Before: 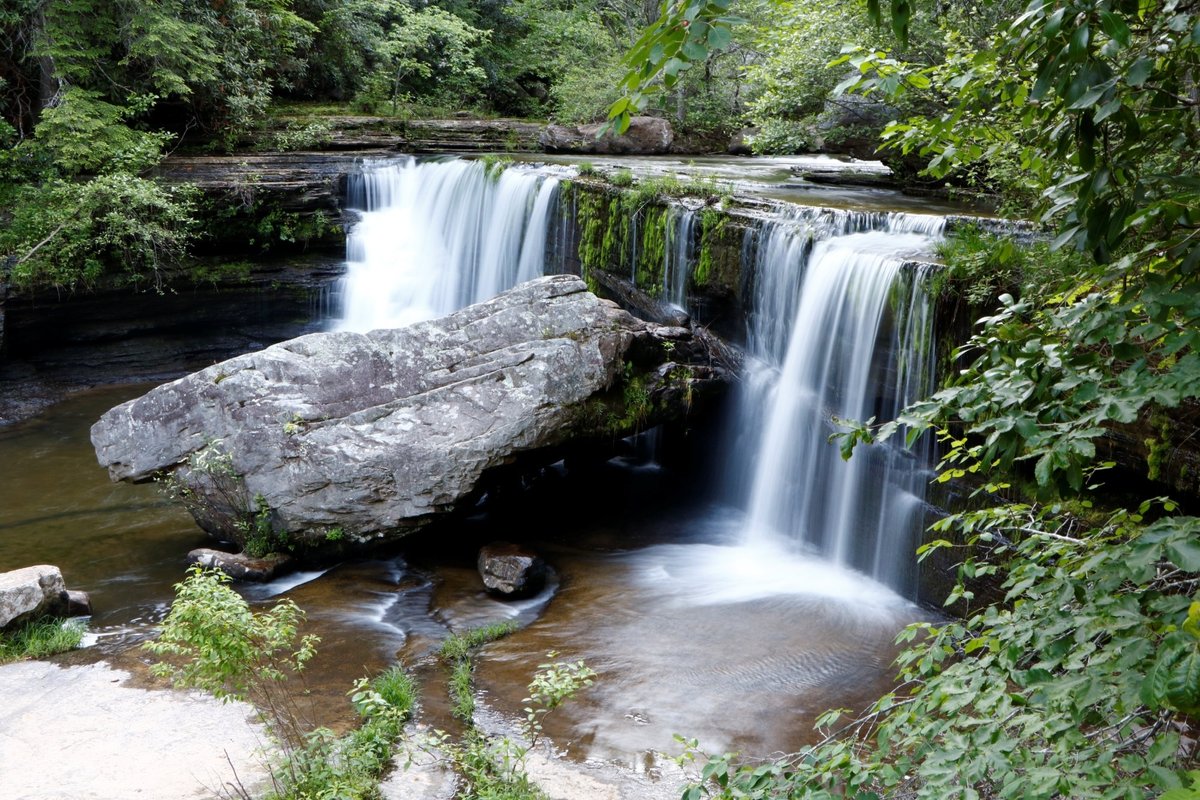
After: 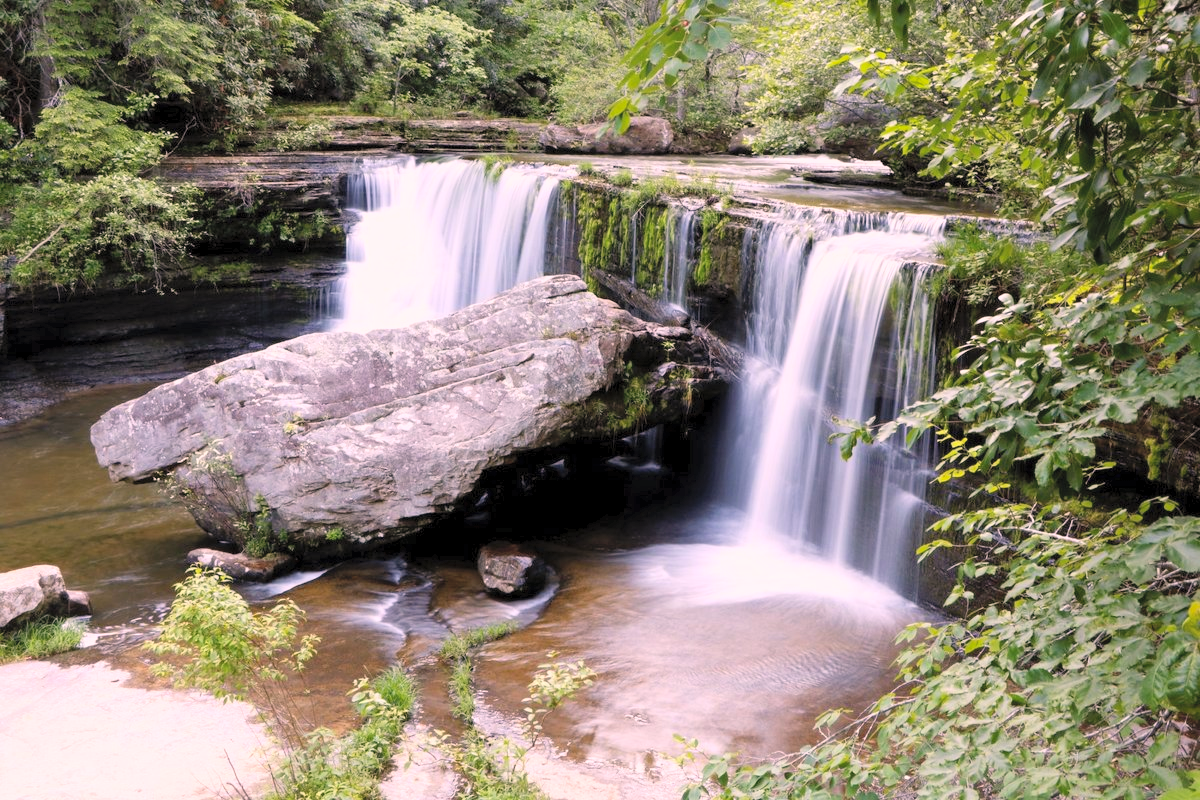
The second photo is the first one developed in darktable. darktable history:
color correction: highlights a* 14.67, highlights b* 4.8
contrast brightness saturation: contrast 0.101, brightness 0.299, saturation 0.149
